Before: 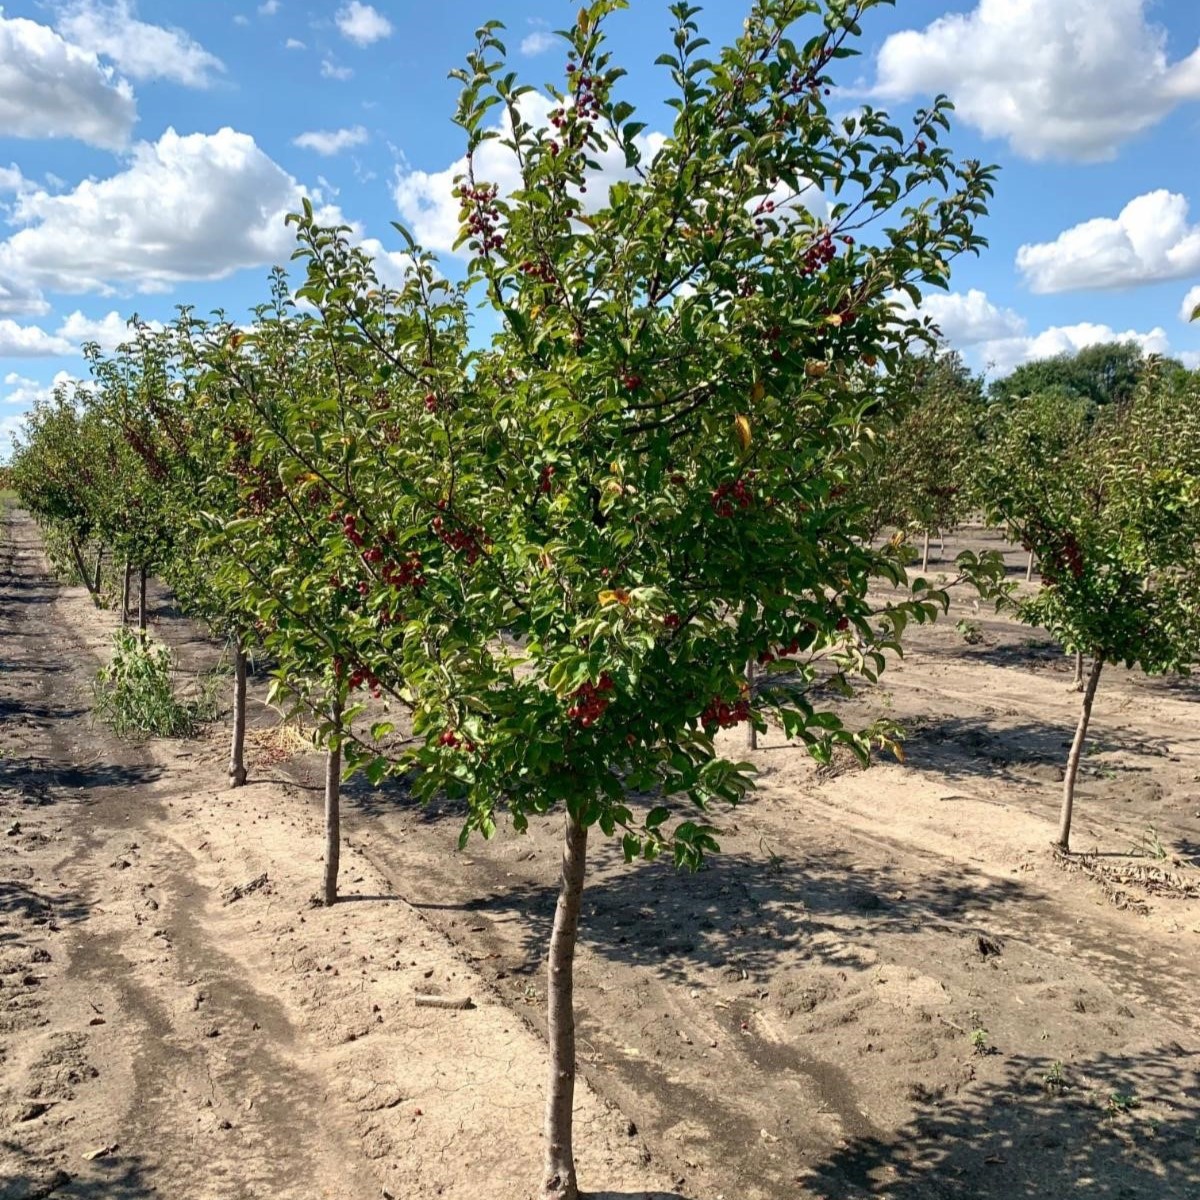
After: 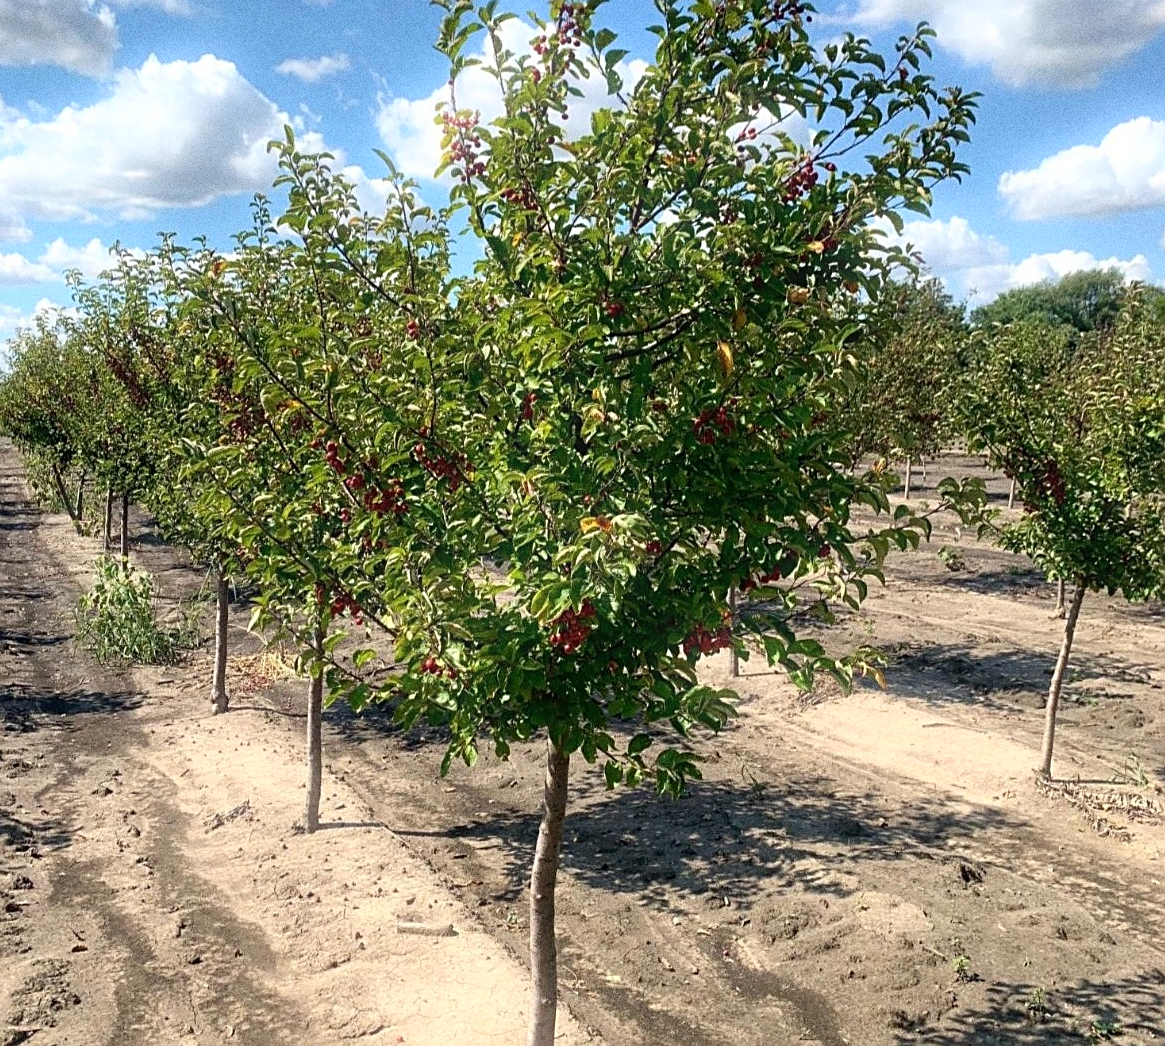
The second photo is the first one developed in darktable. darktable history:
sharpen: on, module defaults
bloom: size 5%, threshold 95%, strength 15%
grain: coarseness 11.82 ISO, strength 36.67%, mid-tones bias 74.17%
crop: left 1.507%, top 6.147%, right 1.379%, bottom 6.637%
